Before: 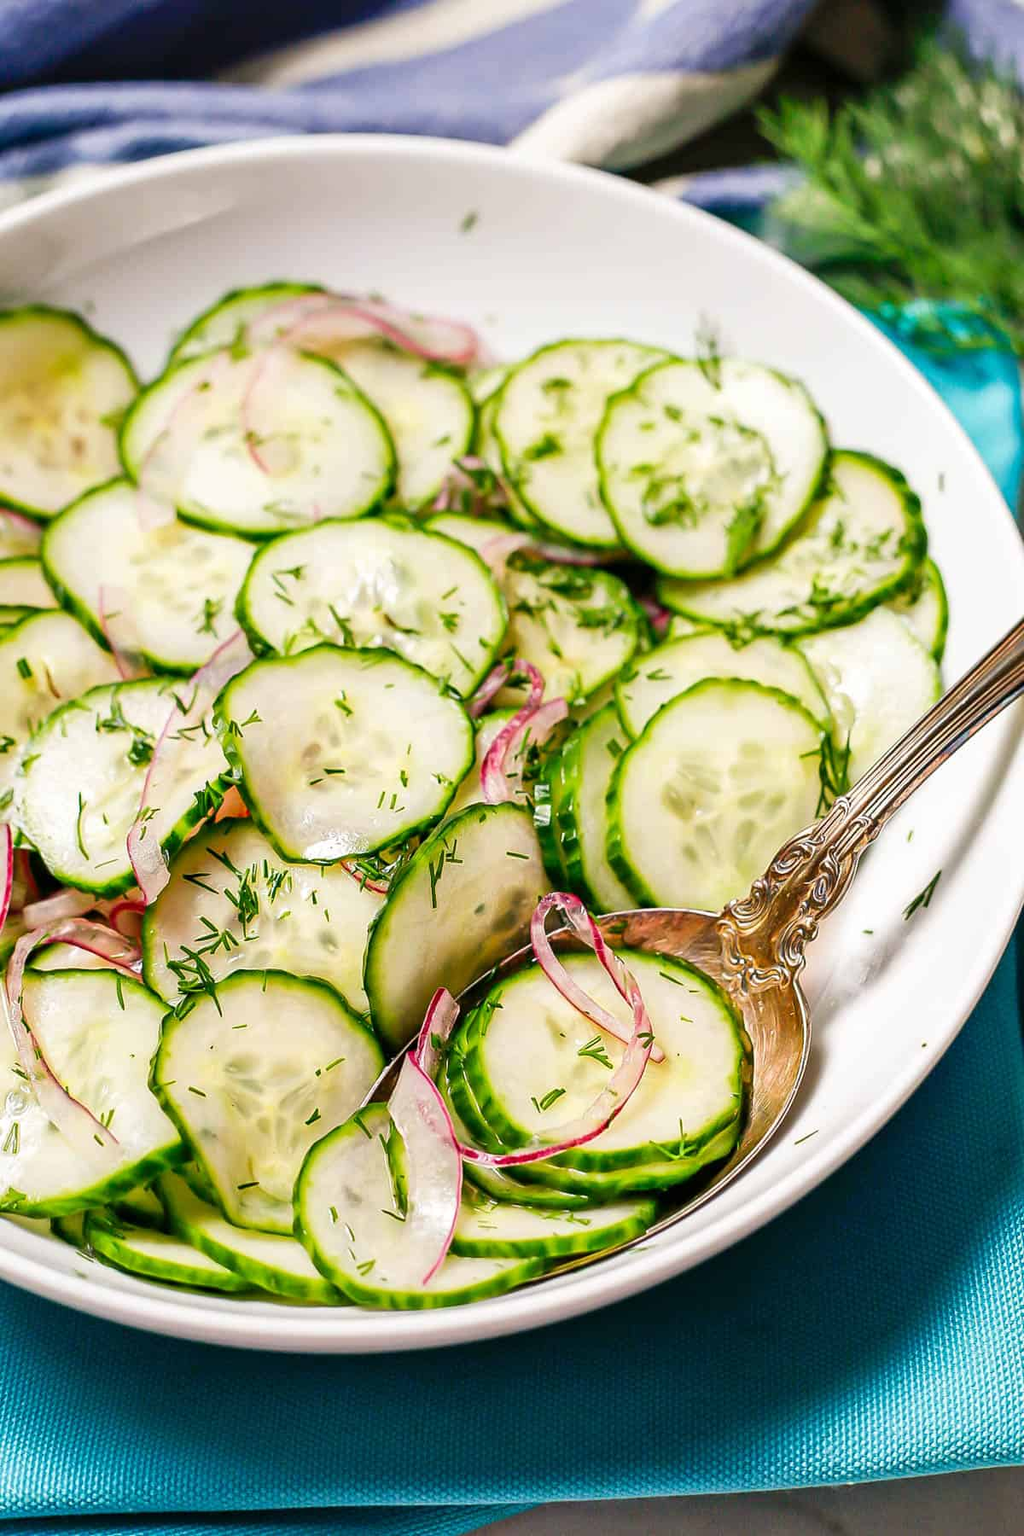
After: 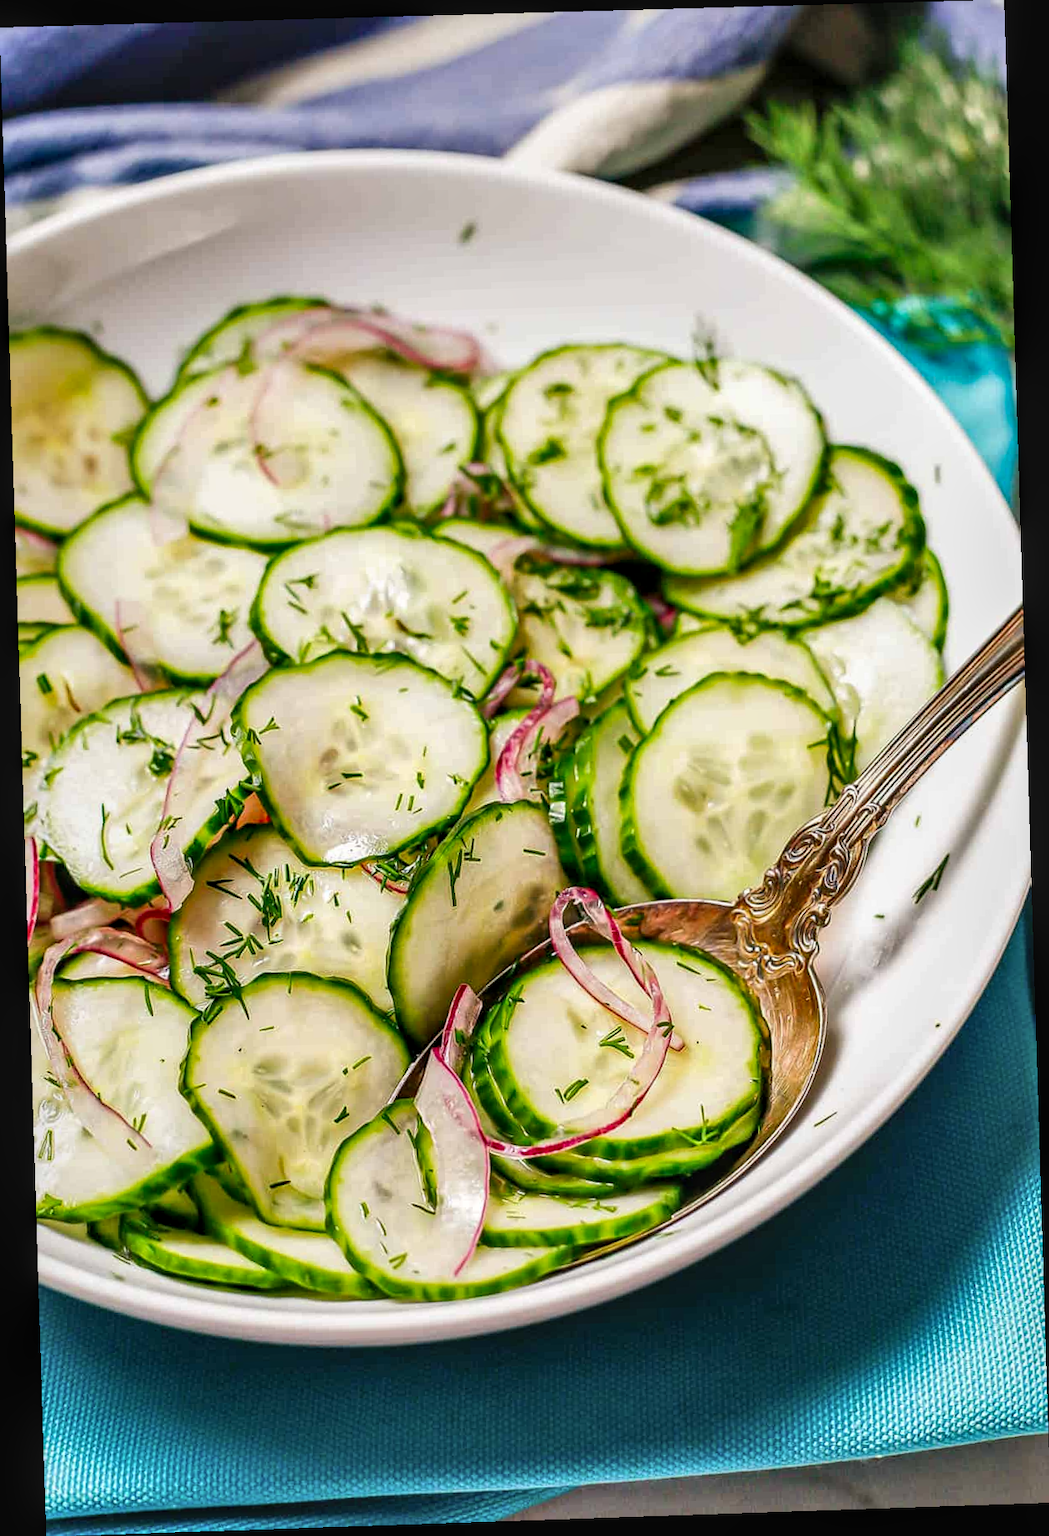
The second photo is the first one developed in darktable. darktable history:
shadows and highlights: shadows 32, highlights -32, soften with gaussian
local contrast: on, module defaults
rotate and perspective: rotation -1.77°, lens shift (horizontal) 0.004, automatic cropping off
